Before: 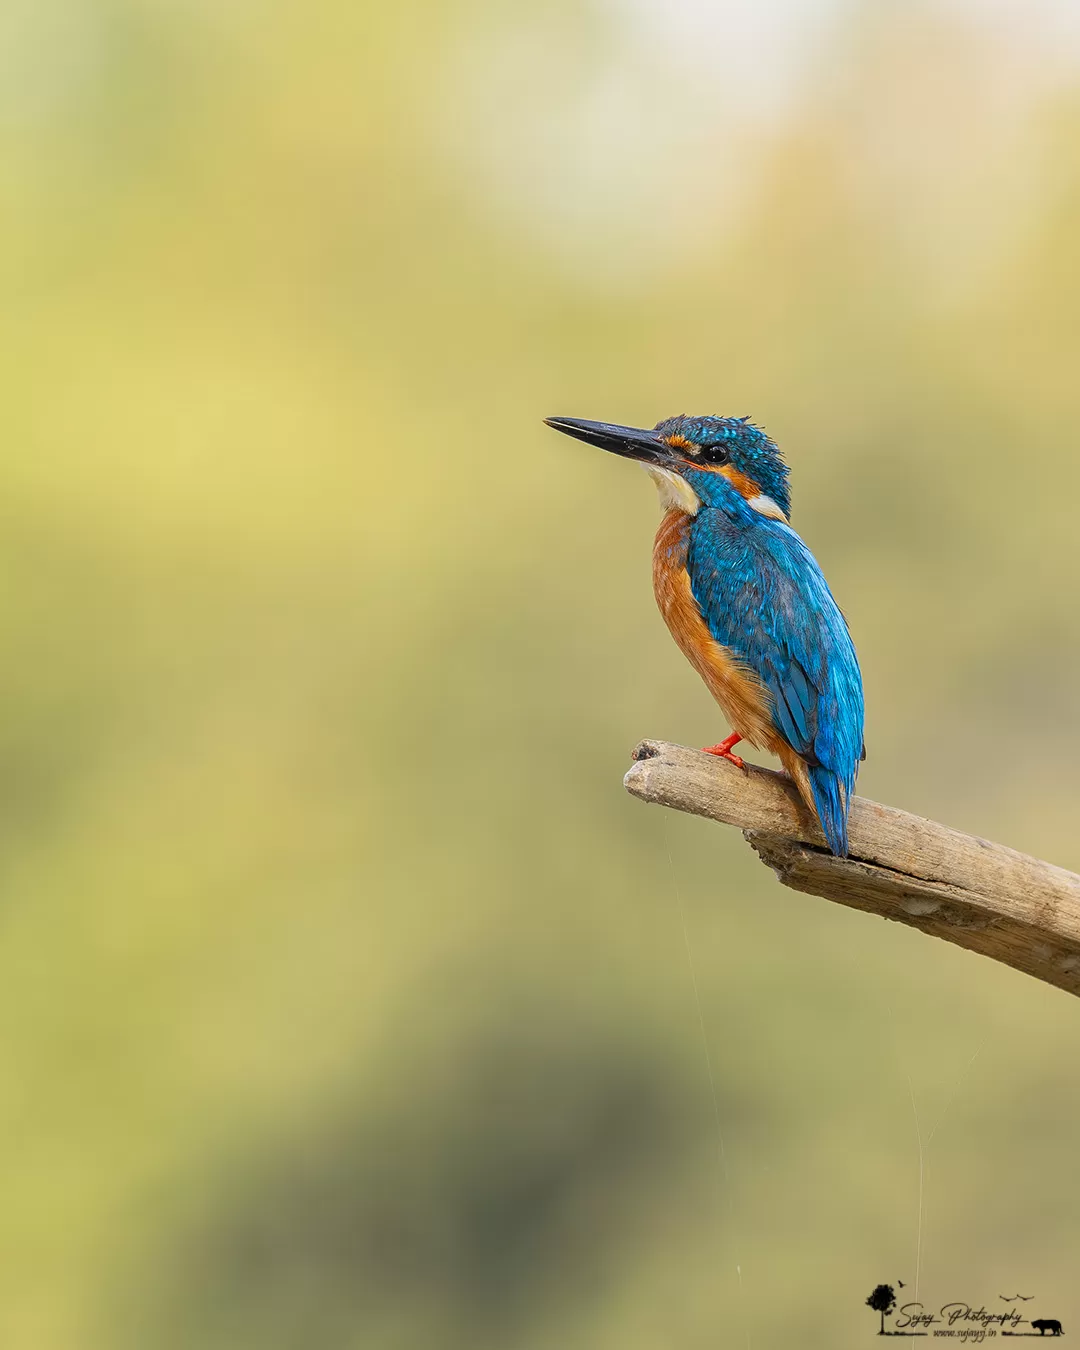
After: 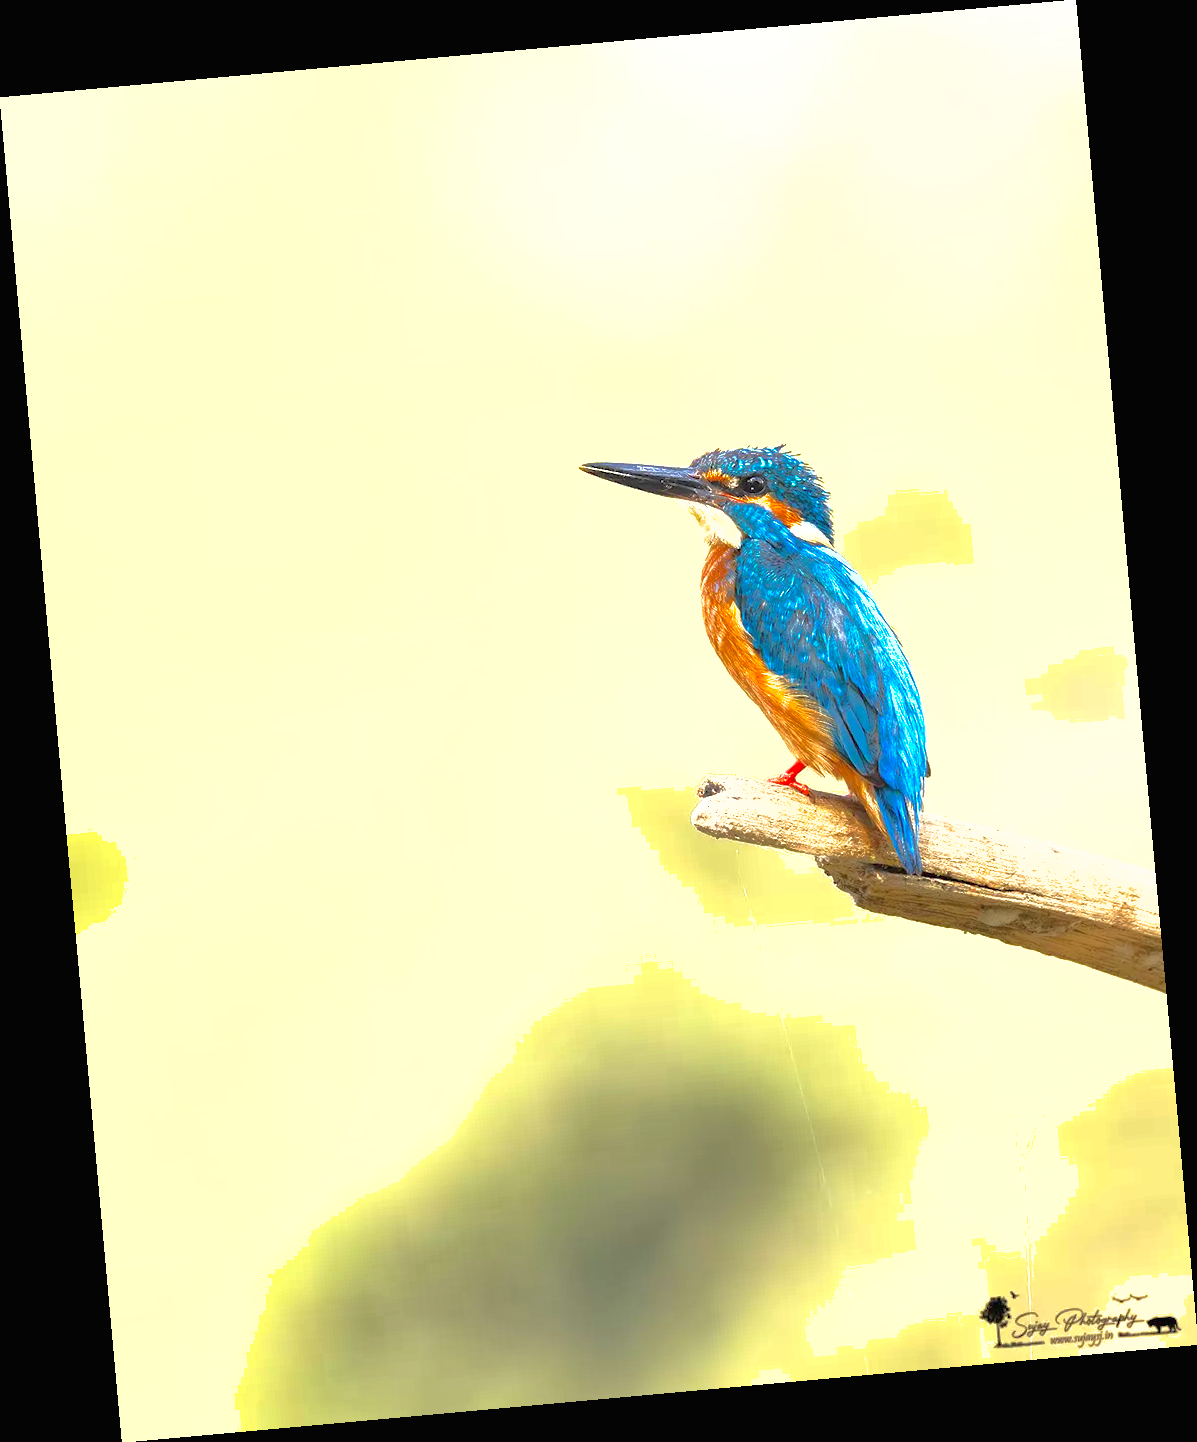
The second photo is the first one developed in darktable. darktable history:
shadows and highlights: on, module defaults
rotate and perspective: rotation -5.2°, automatic cropping off
exposure: black level correction 0, exposure 1.5 EV, compensate highlight preservation false
